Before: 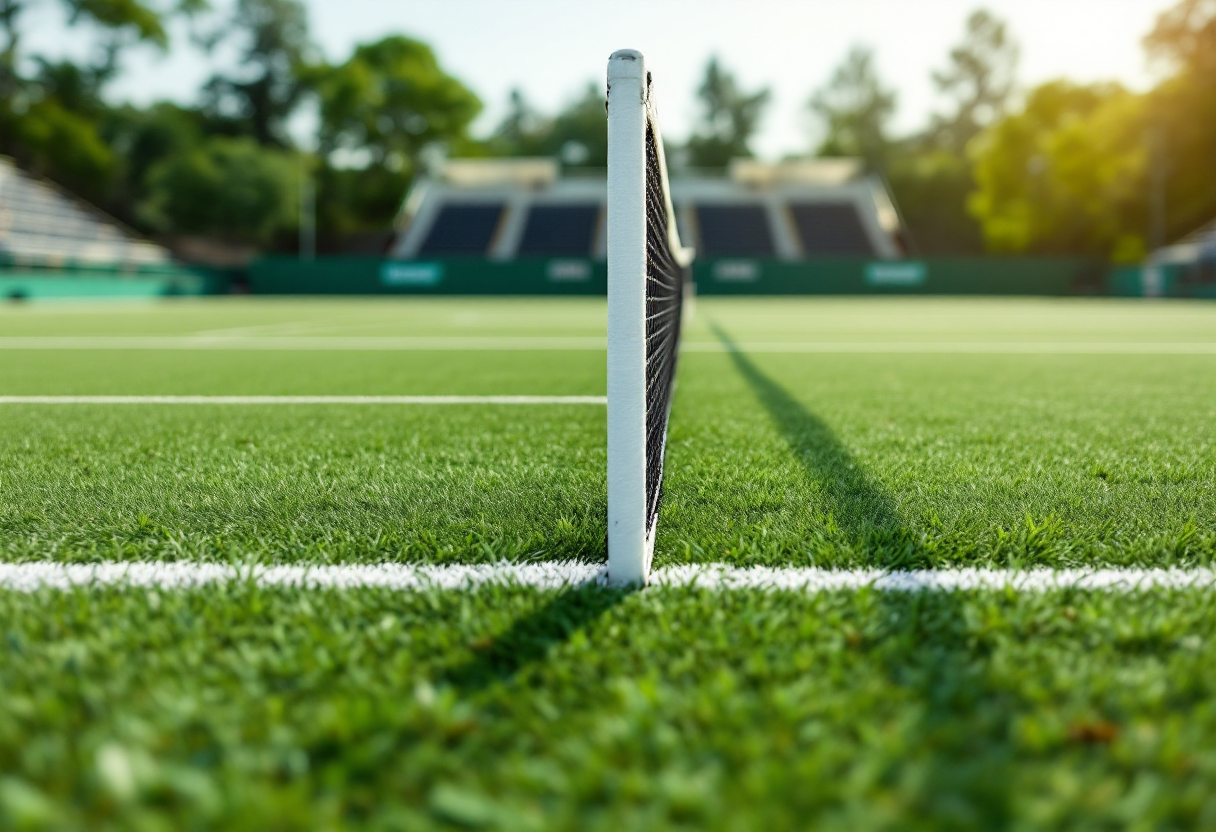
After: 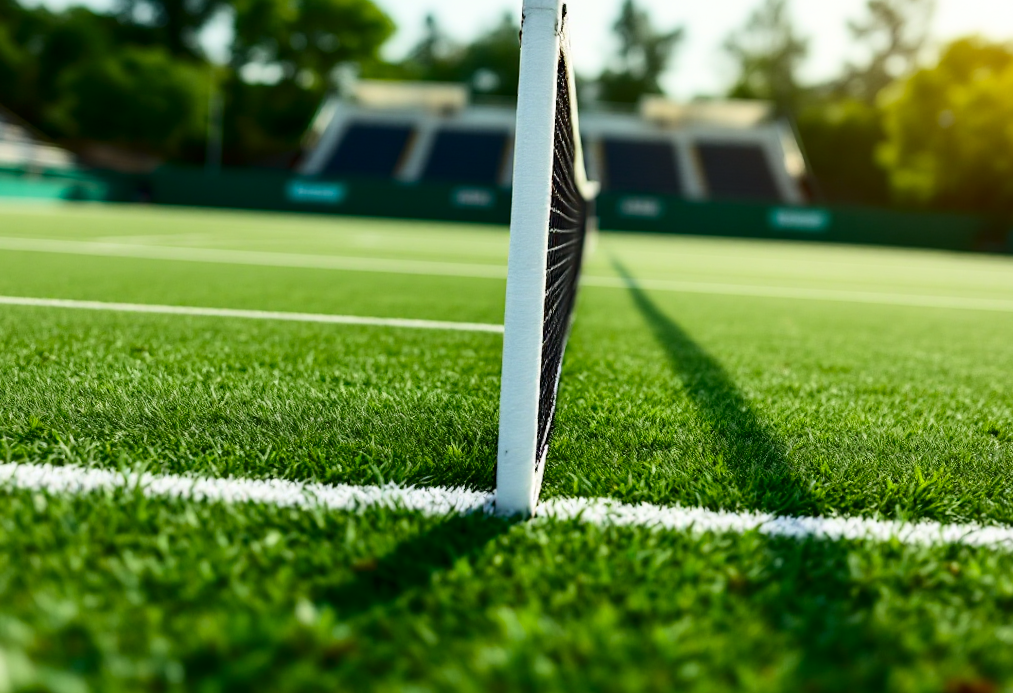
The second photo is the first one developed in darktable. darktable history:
crop and rotate: angle -3.27°, left 5.211%, top 5.211%, right 4.607%, bottom 4.607%
contrast brightness saturation: contrast 0.21, brightness -0.11, saturation 0.21
